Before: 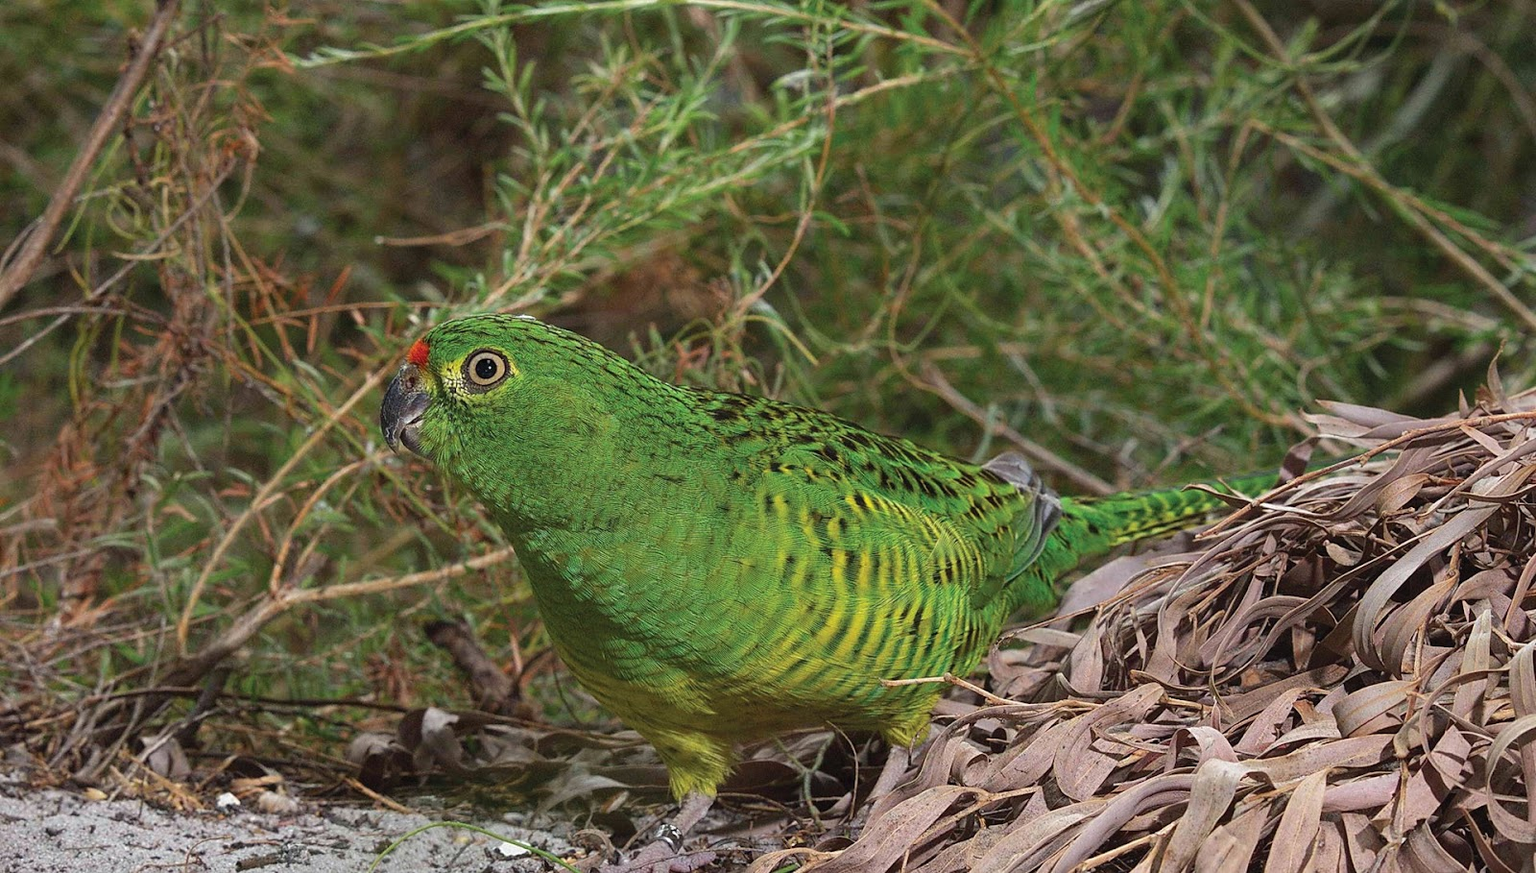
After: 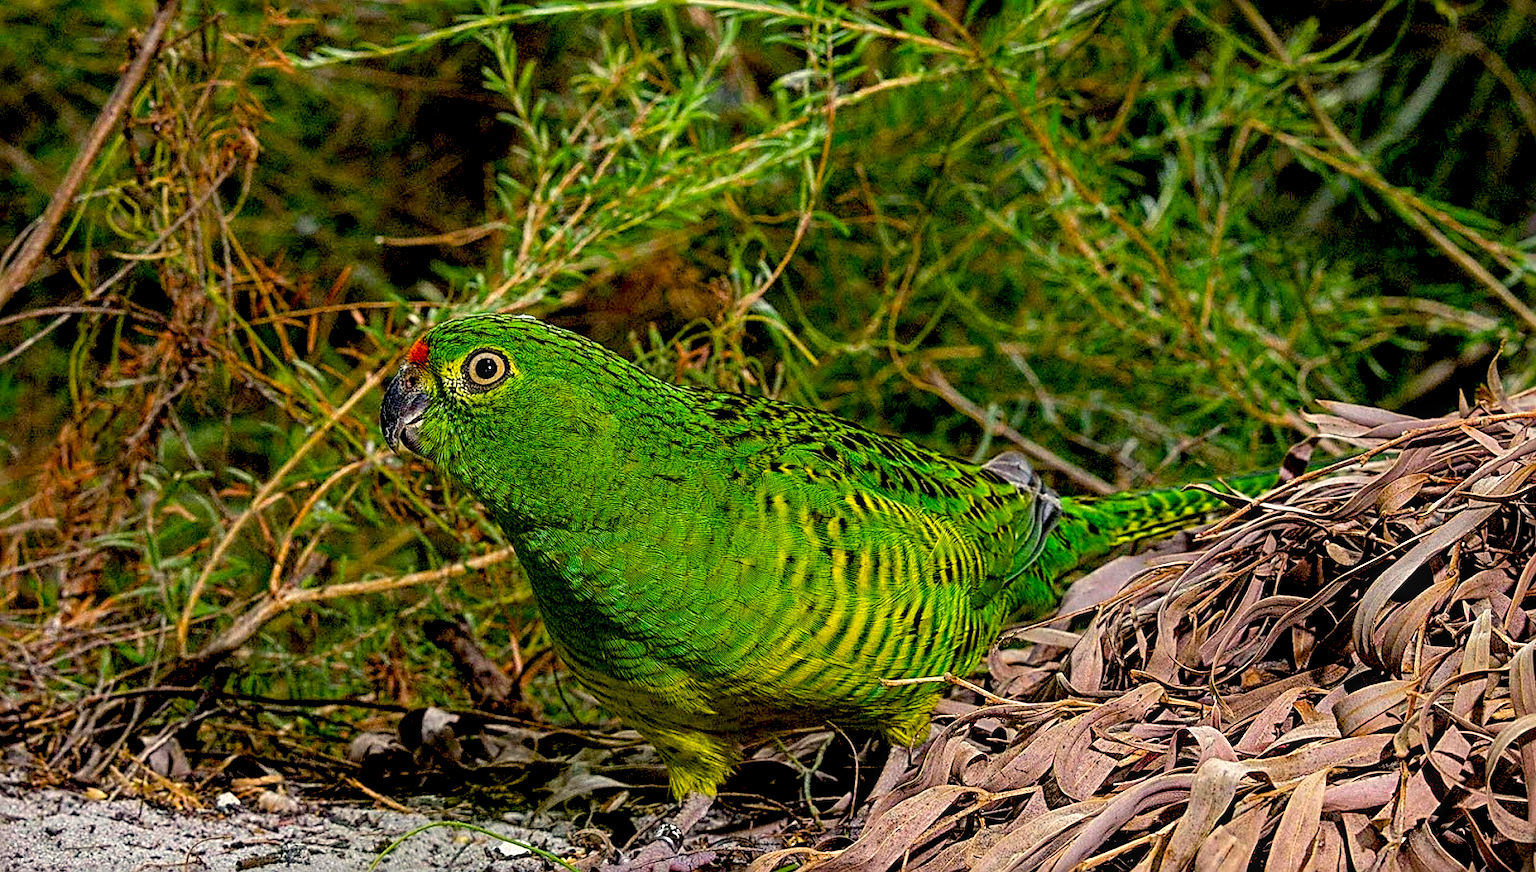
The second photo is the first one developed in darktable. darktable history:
exposure: black level correction 0.026, exposure 0.181 EV, compensate exposure bias true, compensate highlight preservation false
local contrast: on, module defaults
color balance rgb: power › chroma 0.505%, power › hue 214.95°, highlights gain › chroma 3.051%, highlights gain › hue 75.65°, global offset › luminance -0.85%, linear chroma grading › shadows 9.7%, linear chroma grading › highlights 10.072%, linear chroma grading › global chroma 15.608%, linear chroma grading › mid-tones 14.982%, perceptual saturation grading › global saturation 16.988%
sharpen: radius 3.095
